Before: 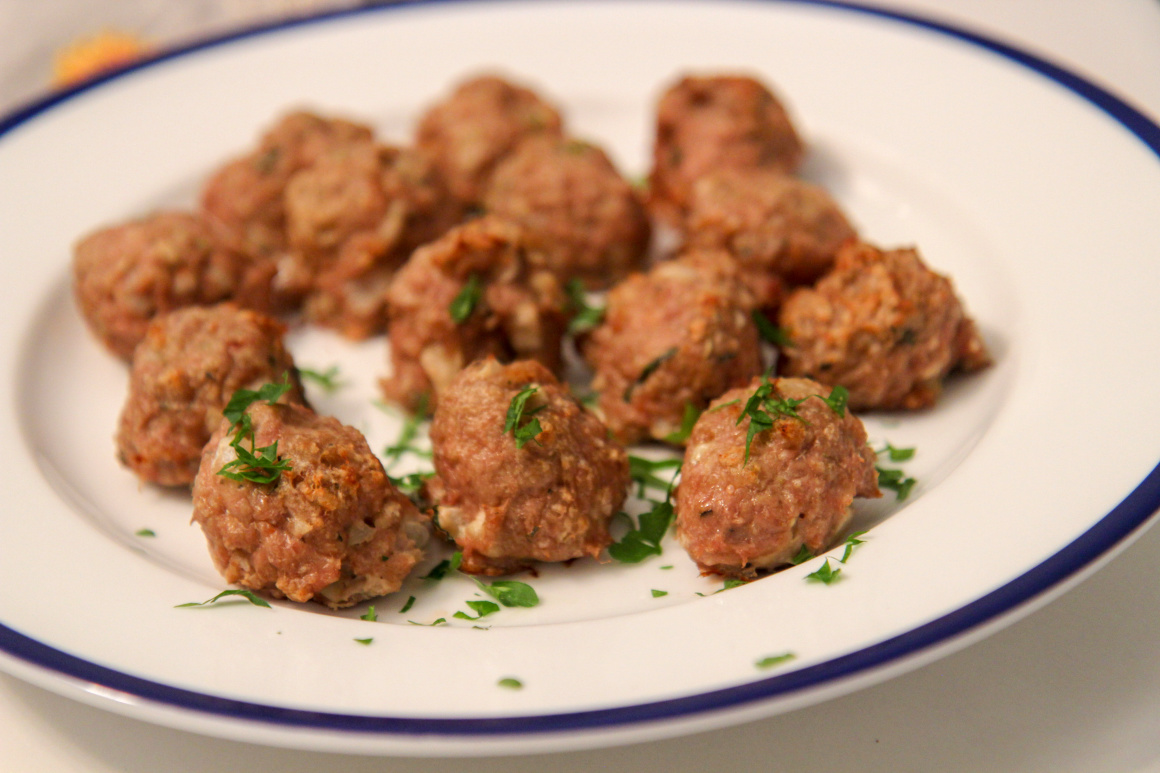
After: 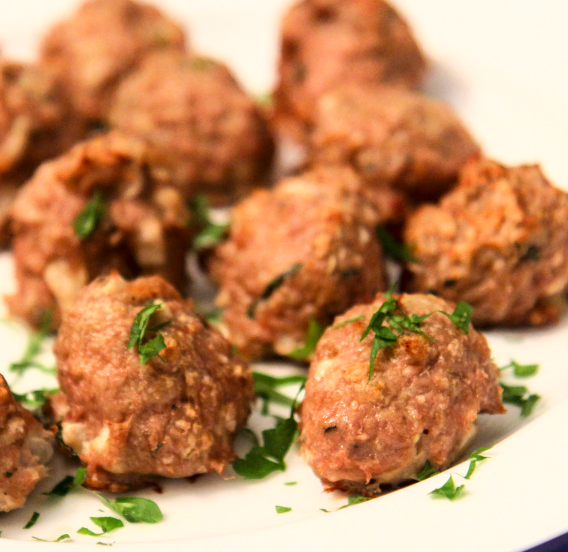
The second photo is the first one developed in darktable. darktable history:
contrast brightness saturation: contrast 0.155, brightness 0.052
tone curve: curves: ch0 [(0, 0) (0.003, 0.025) (0.011, 0.025) (0.025, 0.029) (0.044, 0.035) (0.069, 0.053) (0.1, 0.083) (0.136, 0.118) (0.177, 0.163) (0.224, 0.22) (0.277, 0.295) (0.335, 0.371) (0.399, 0.444) (0.468, 0.524) (0.543, 0.618) (0.623, 0.702) (0.709, 0.79) (0.801, 0.89) (0.898, 0.973) (1, 1)], color space Lab, linked channels, preserve colors none
crop: left 32.424%, top 10.976%, right 18.606%, bottom 17.537%
